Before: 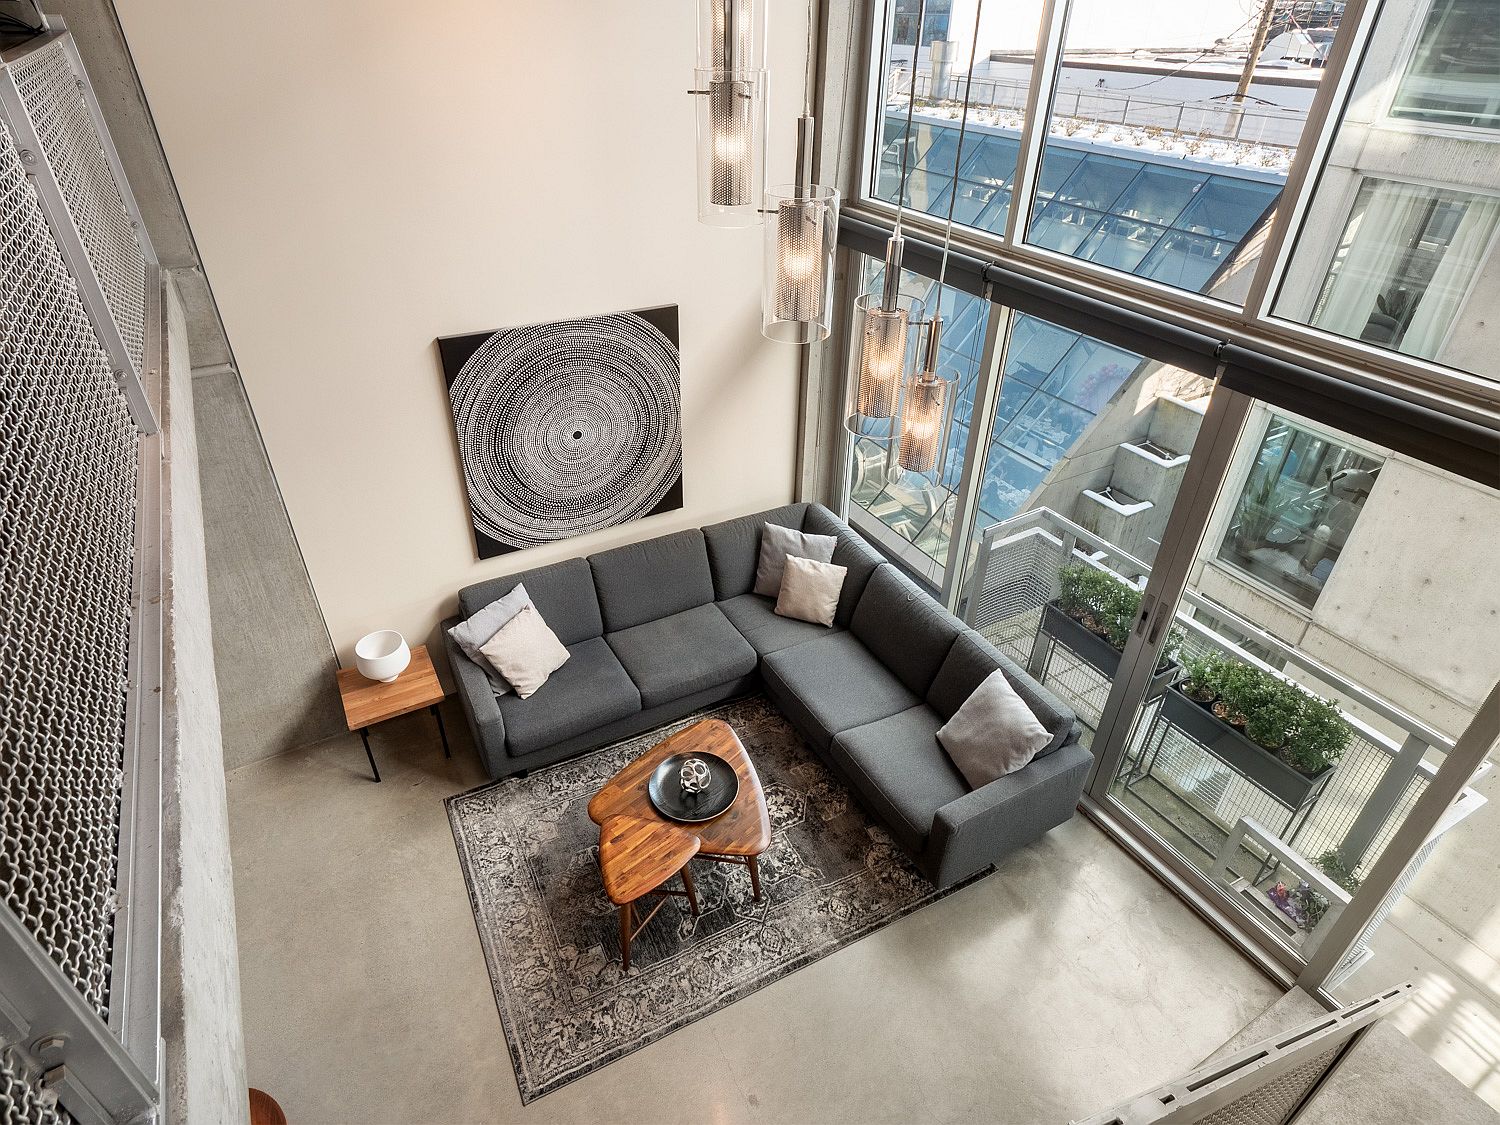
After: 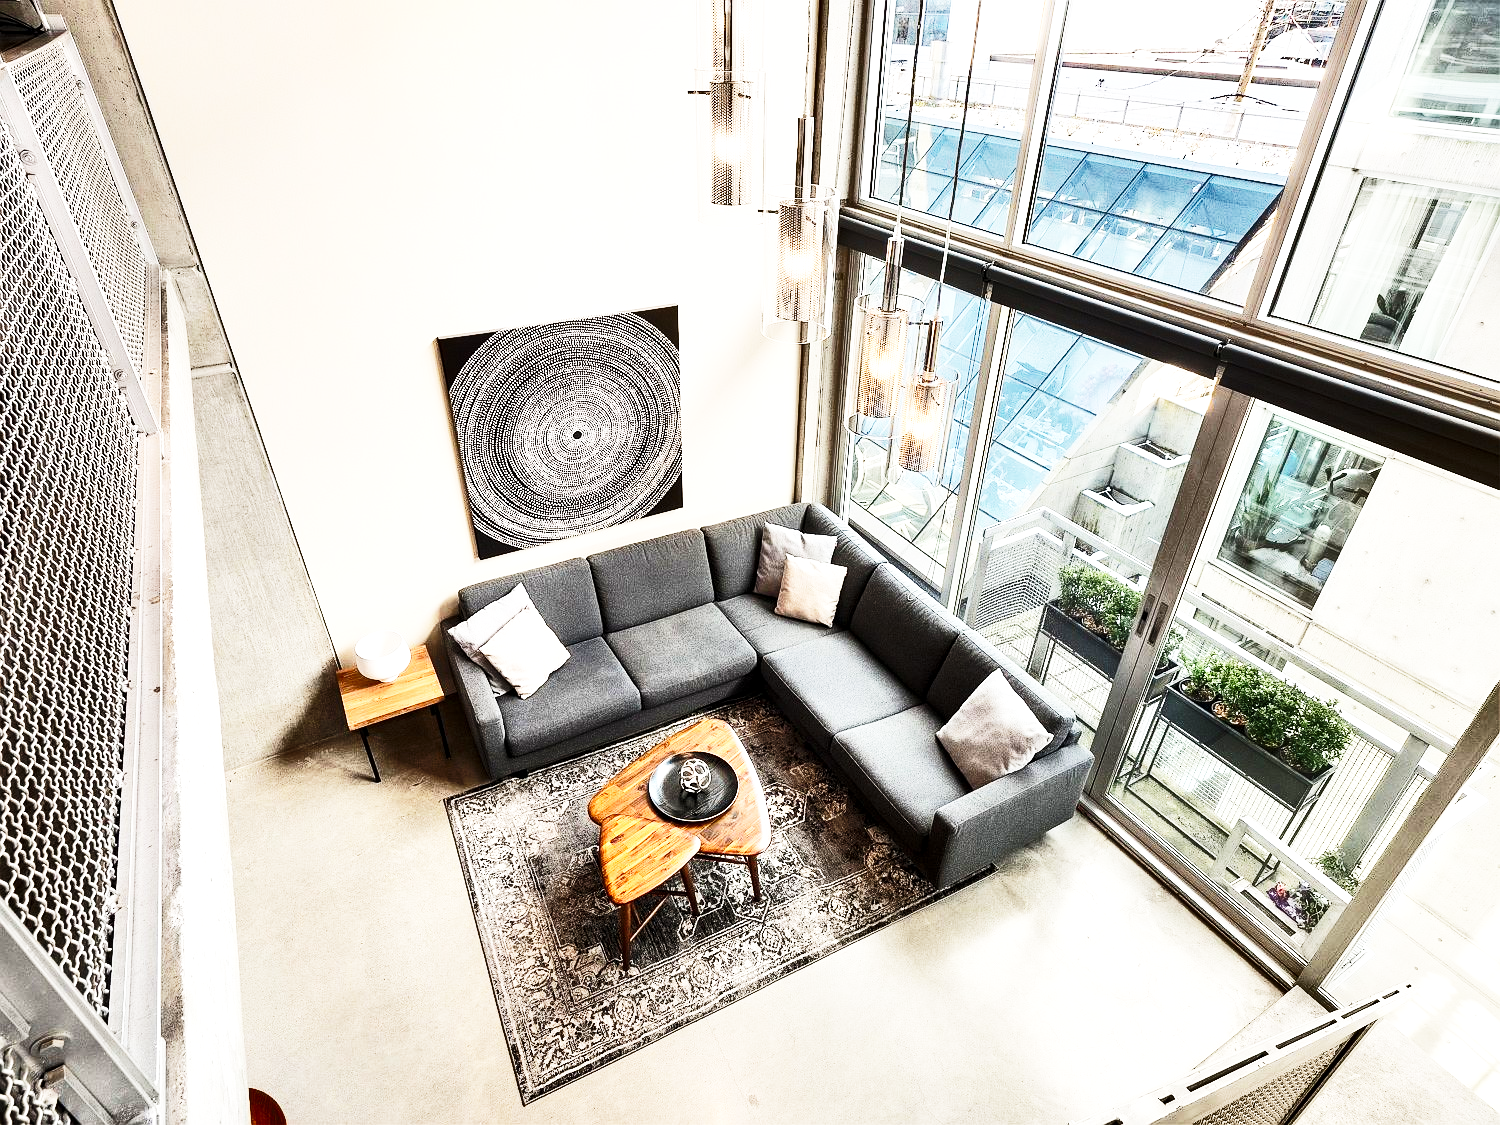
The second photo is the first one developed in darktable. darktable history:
rgb curve: curves: ch0 [(0, 0) (0.284, 0.292) (0.505, 0.644) (1, 1)]; ch1 [(0, 0) (0.284, 0.292) (0.505, 0.644) (1, 1)]; ch2 [(0, 0) (0.284, 0.292) (0.505, 0.644) (1, 1)], compensate middle gray true
shadows and highlights: soften with gaussian
local contrast: highlights 100%, shadows 100%, detail 120%, midtone range 0.2
base curve: curves: ch0 [(0, 0) (0.026, 0.03) (0.109, 0.232) (0.351, 0.748) (0.669, 0.968) (1, 1)], preserve colors none
